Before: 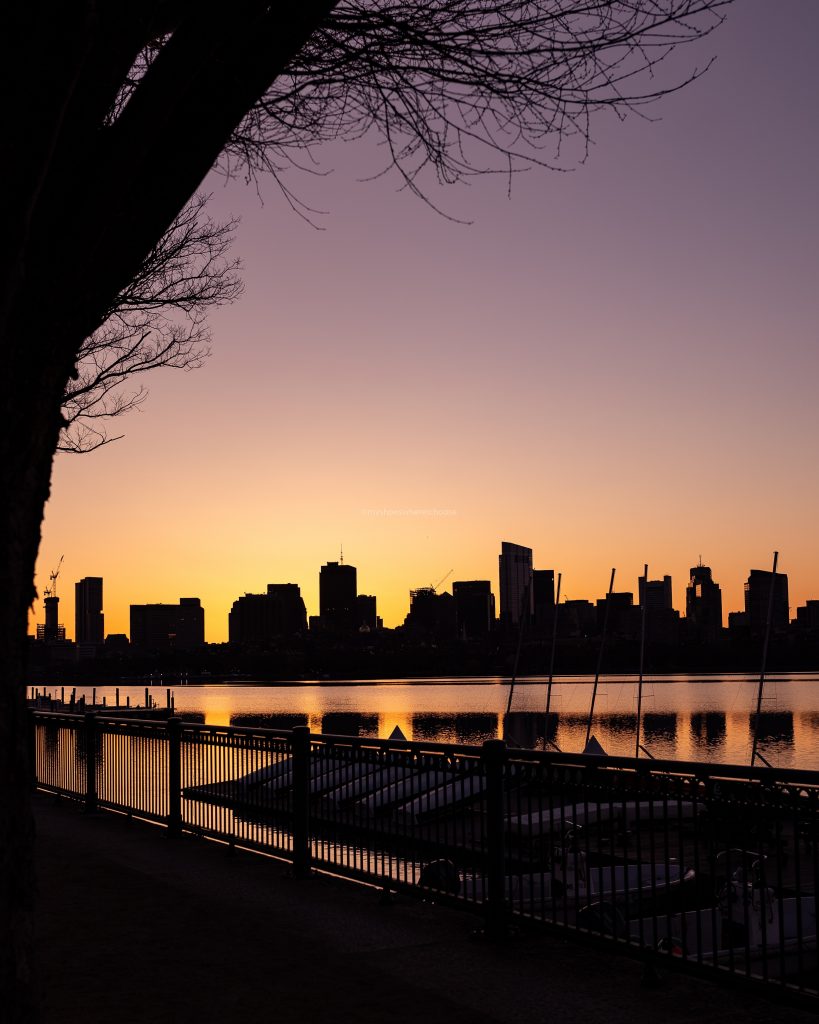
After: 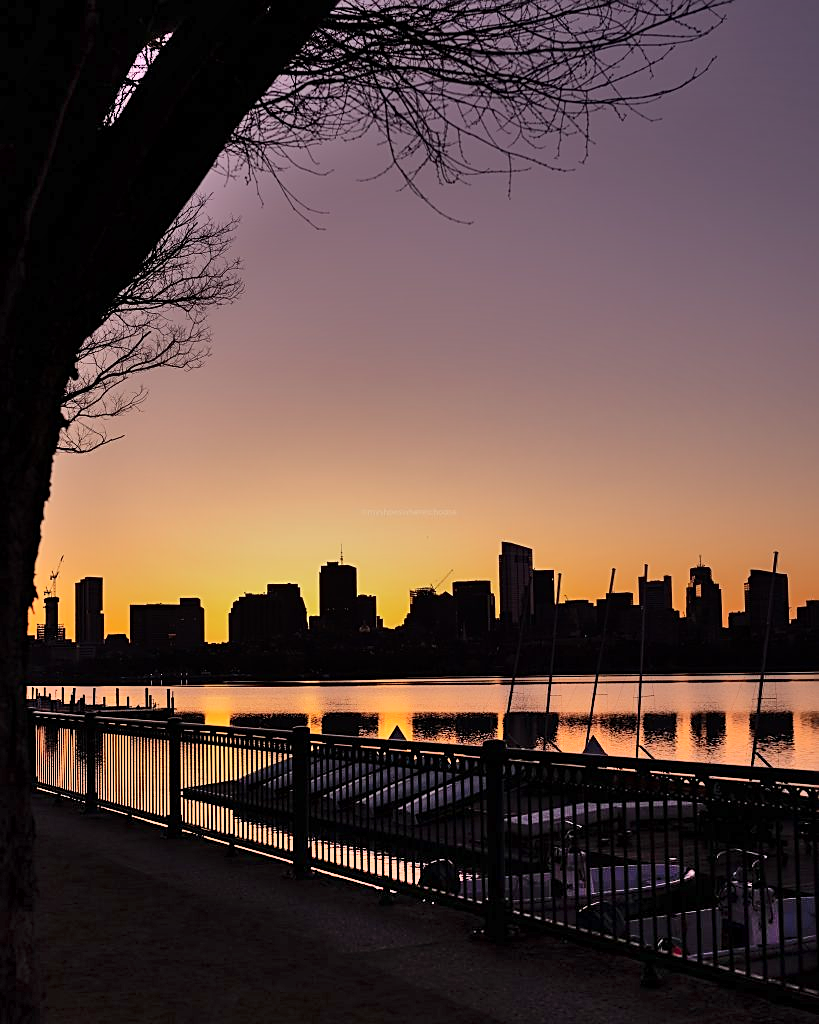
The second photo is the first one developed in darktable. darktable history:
sharpen: on, module defaults
shadows and highlights: shadows 82.24, white point adjustment -9.19, highlights -61.23, soften with gaussian
